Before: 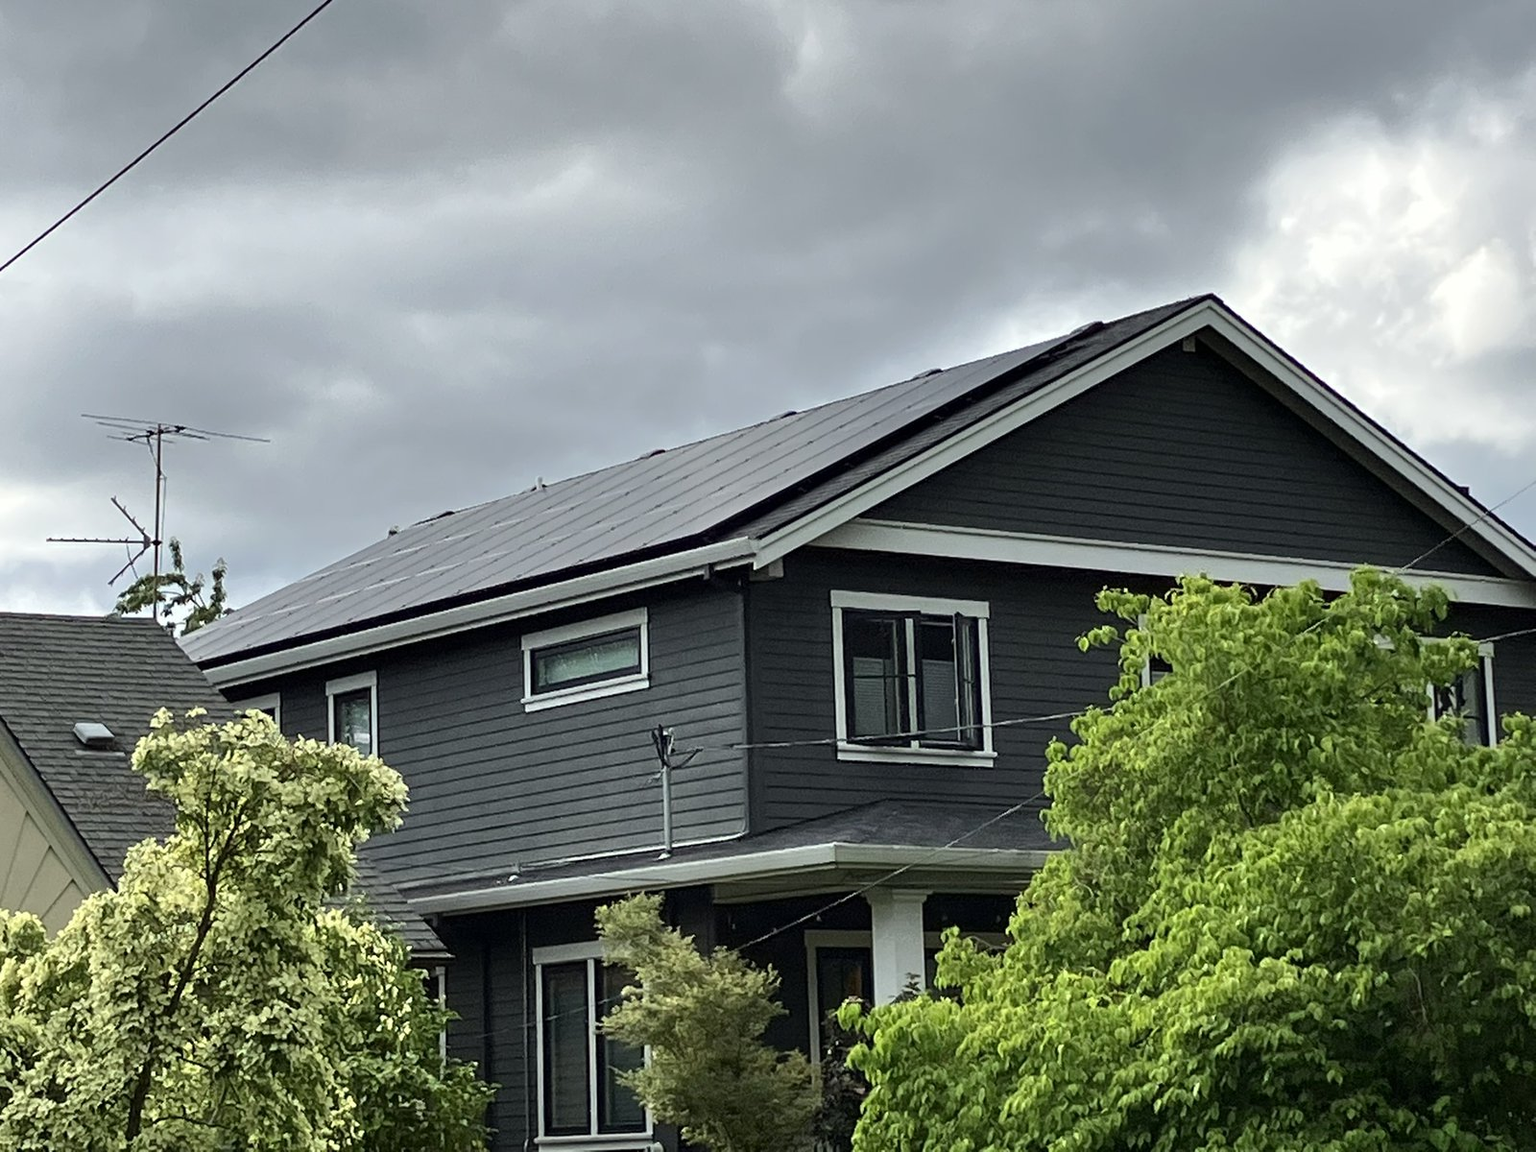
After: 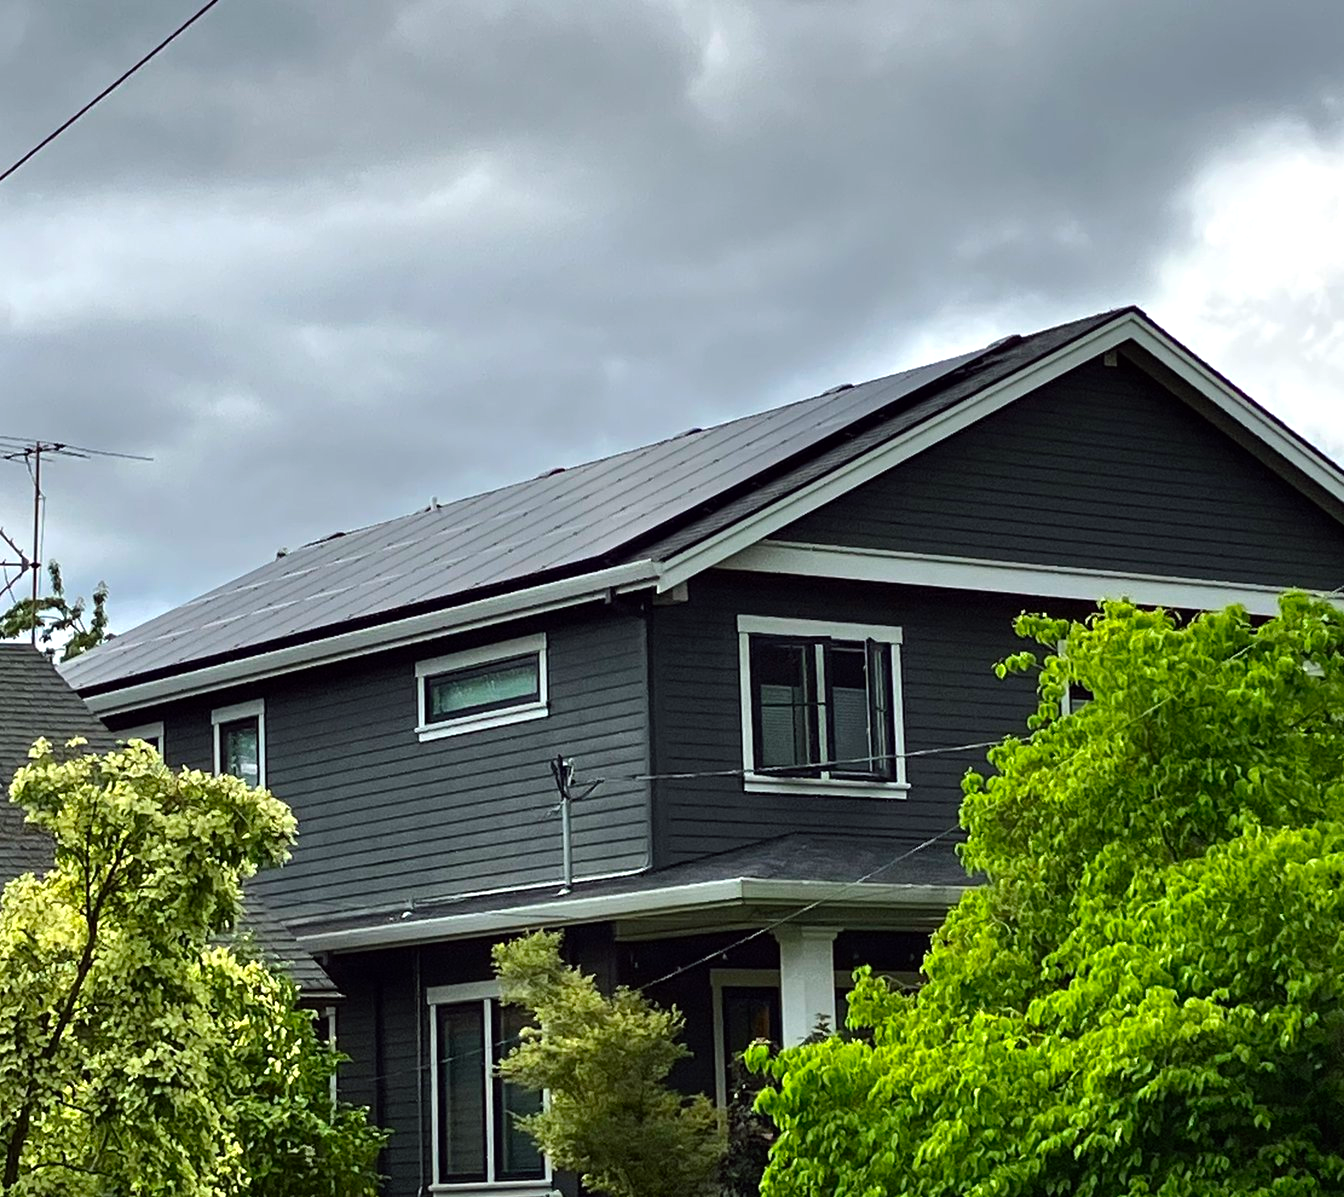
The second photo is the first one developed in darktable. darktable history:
color balance: lift [1, 1.001, 0.999, 1.001], gamma [1, 1.004, 1.007, 0.993], gain [1, 0.991, 0.987, 1.013], contrast 10%, output saturation 120%
crop: left 8.026%, right 7.374%
